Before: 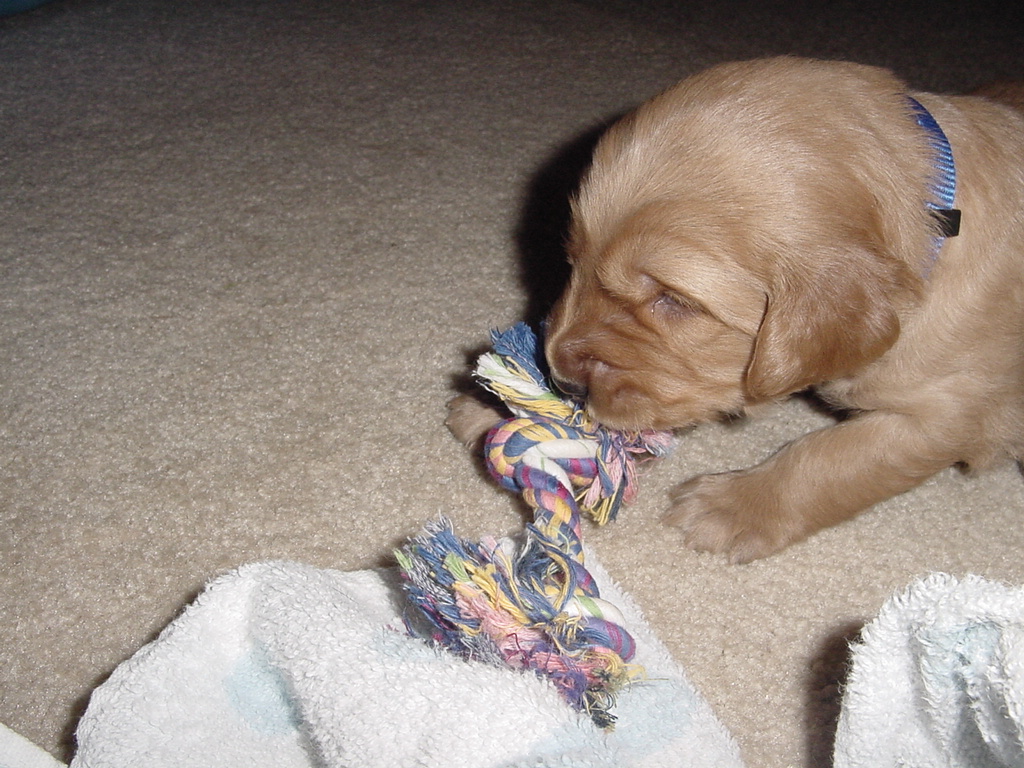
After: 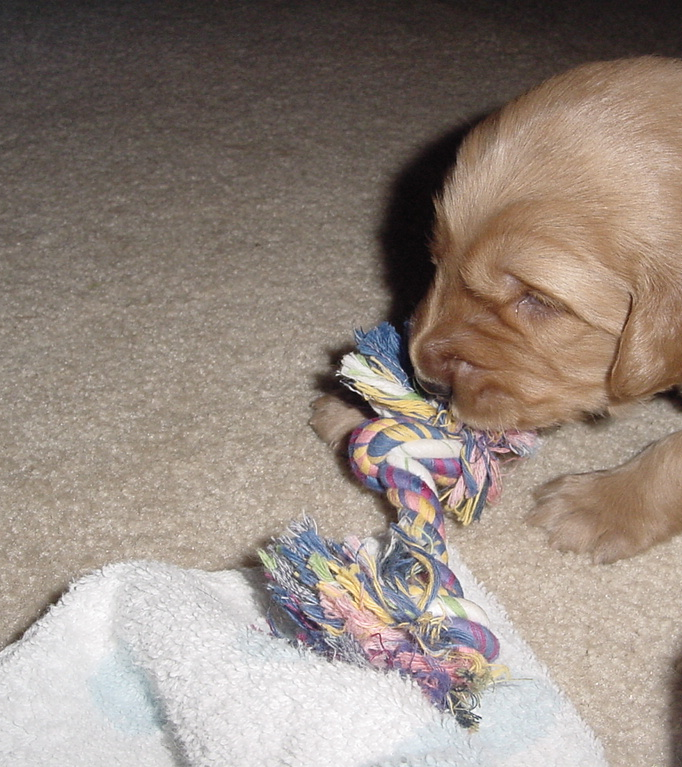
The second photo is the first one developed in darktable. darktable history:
crop and rotate: left 13.331%, right 20.032%
